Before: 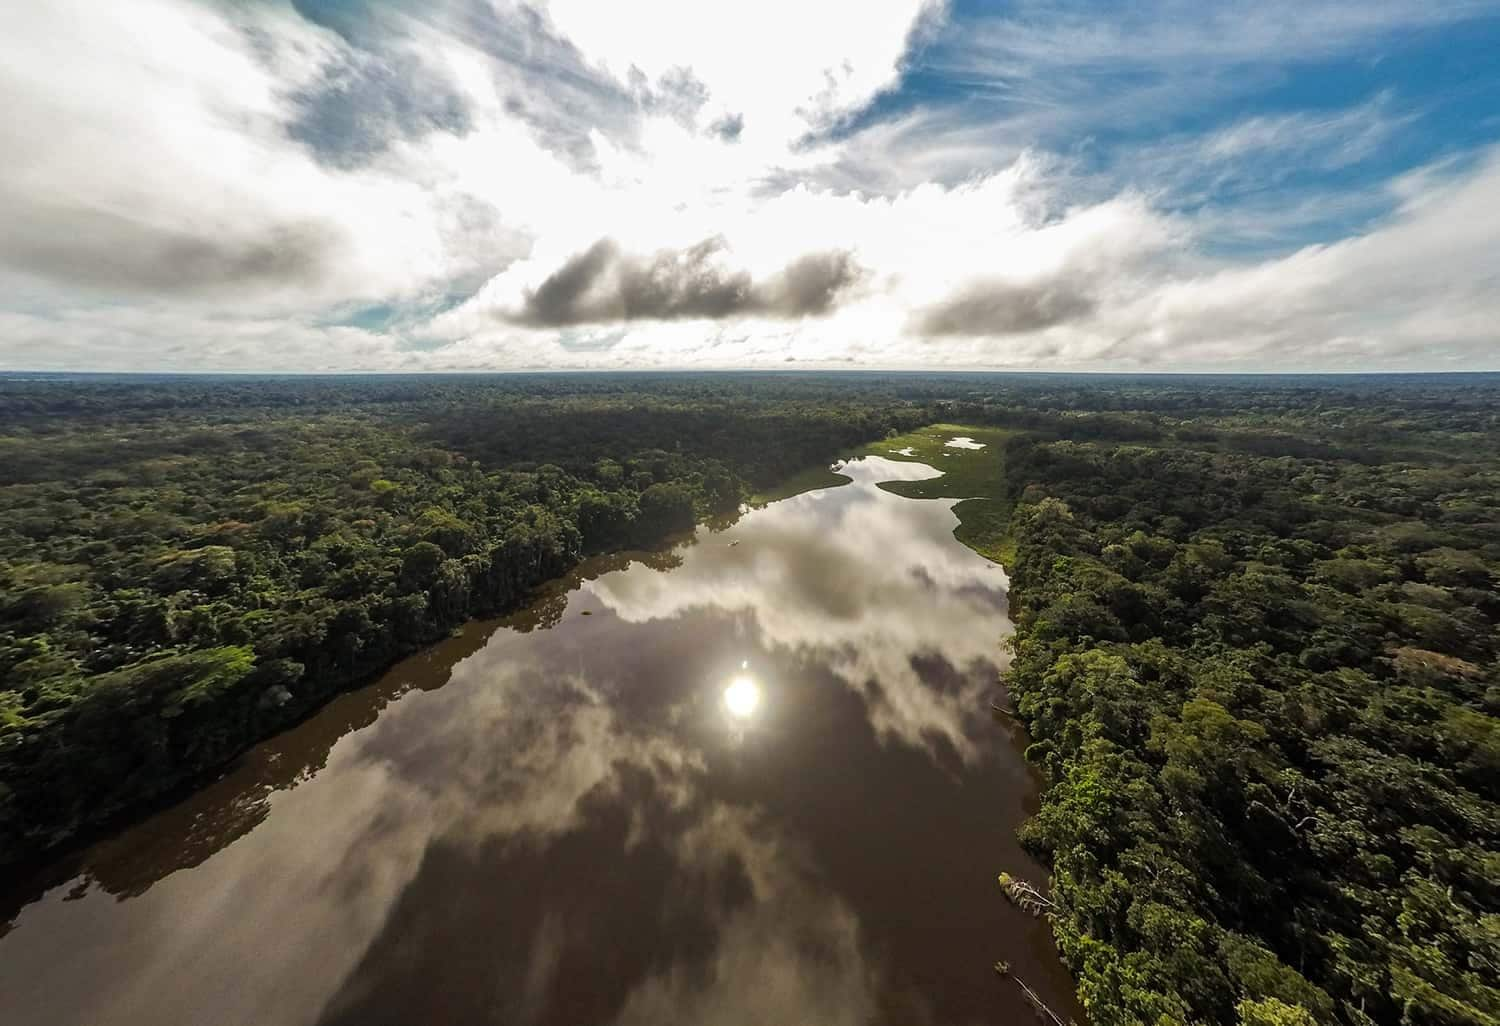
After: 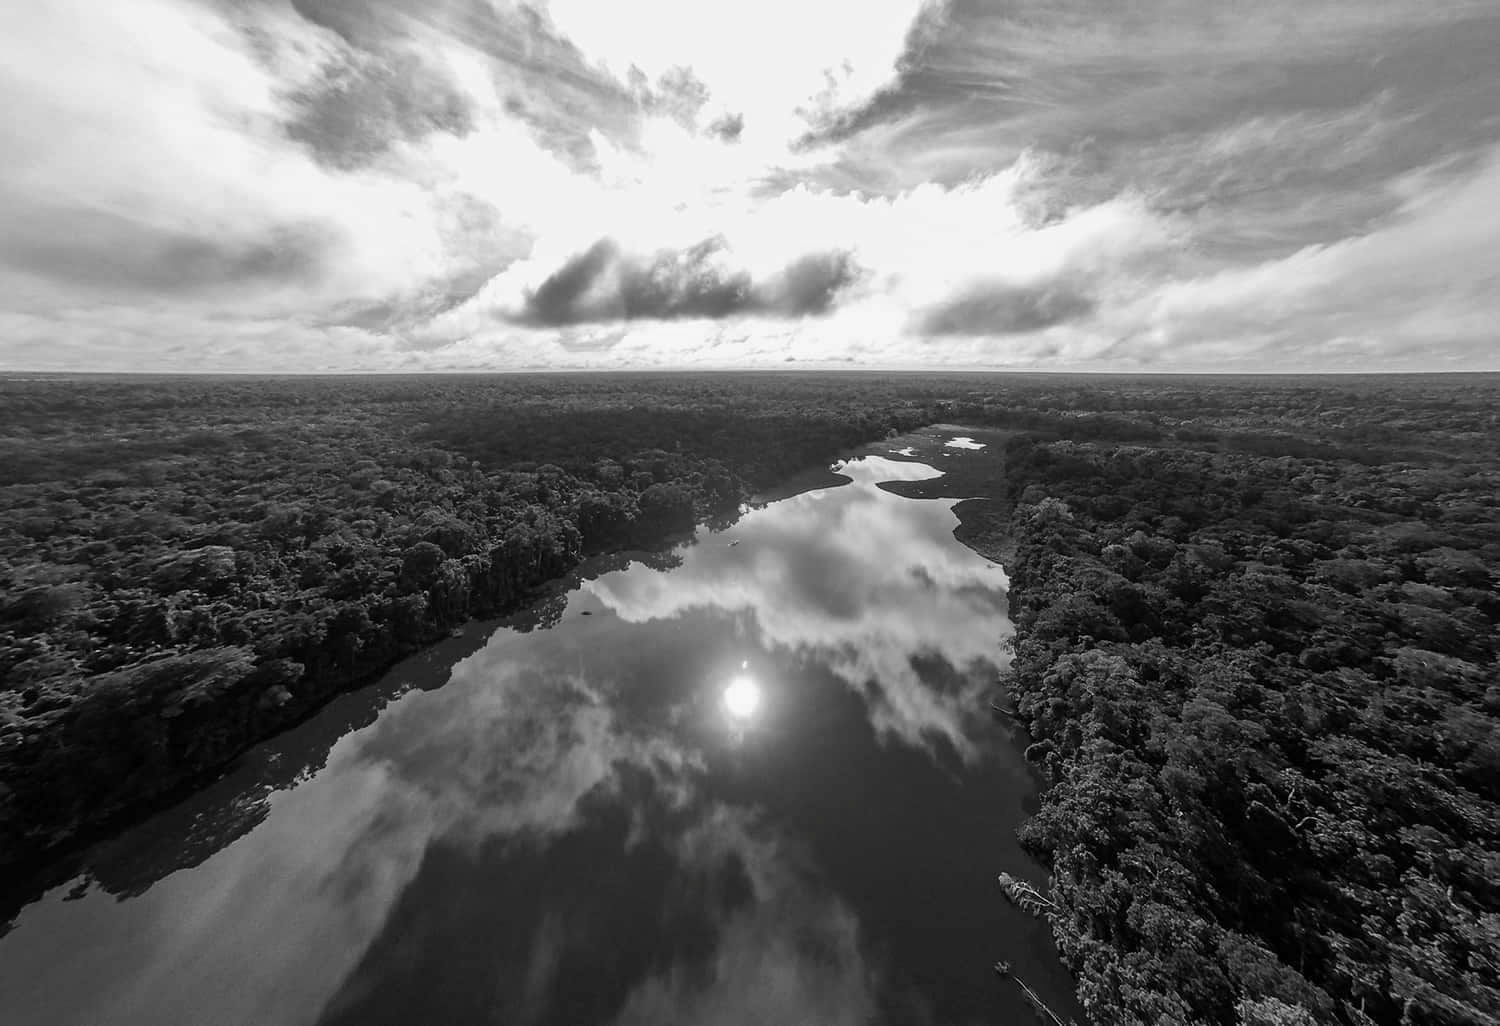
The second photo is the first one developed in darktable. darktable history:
color calibration: output gray [0.22, 0.42, 0.37, 0], gray › normalize channels true, illuminant same as pipeline (D50), adaptation XYZ, x 0.346, y 0.359, gamut compression 0
color balance rgb: perceptual saturation grading › global saturation 25%, global vibrance 20%
white balance: red 0.988, blue 1.017
